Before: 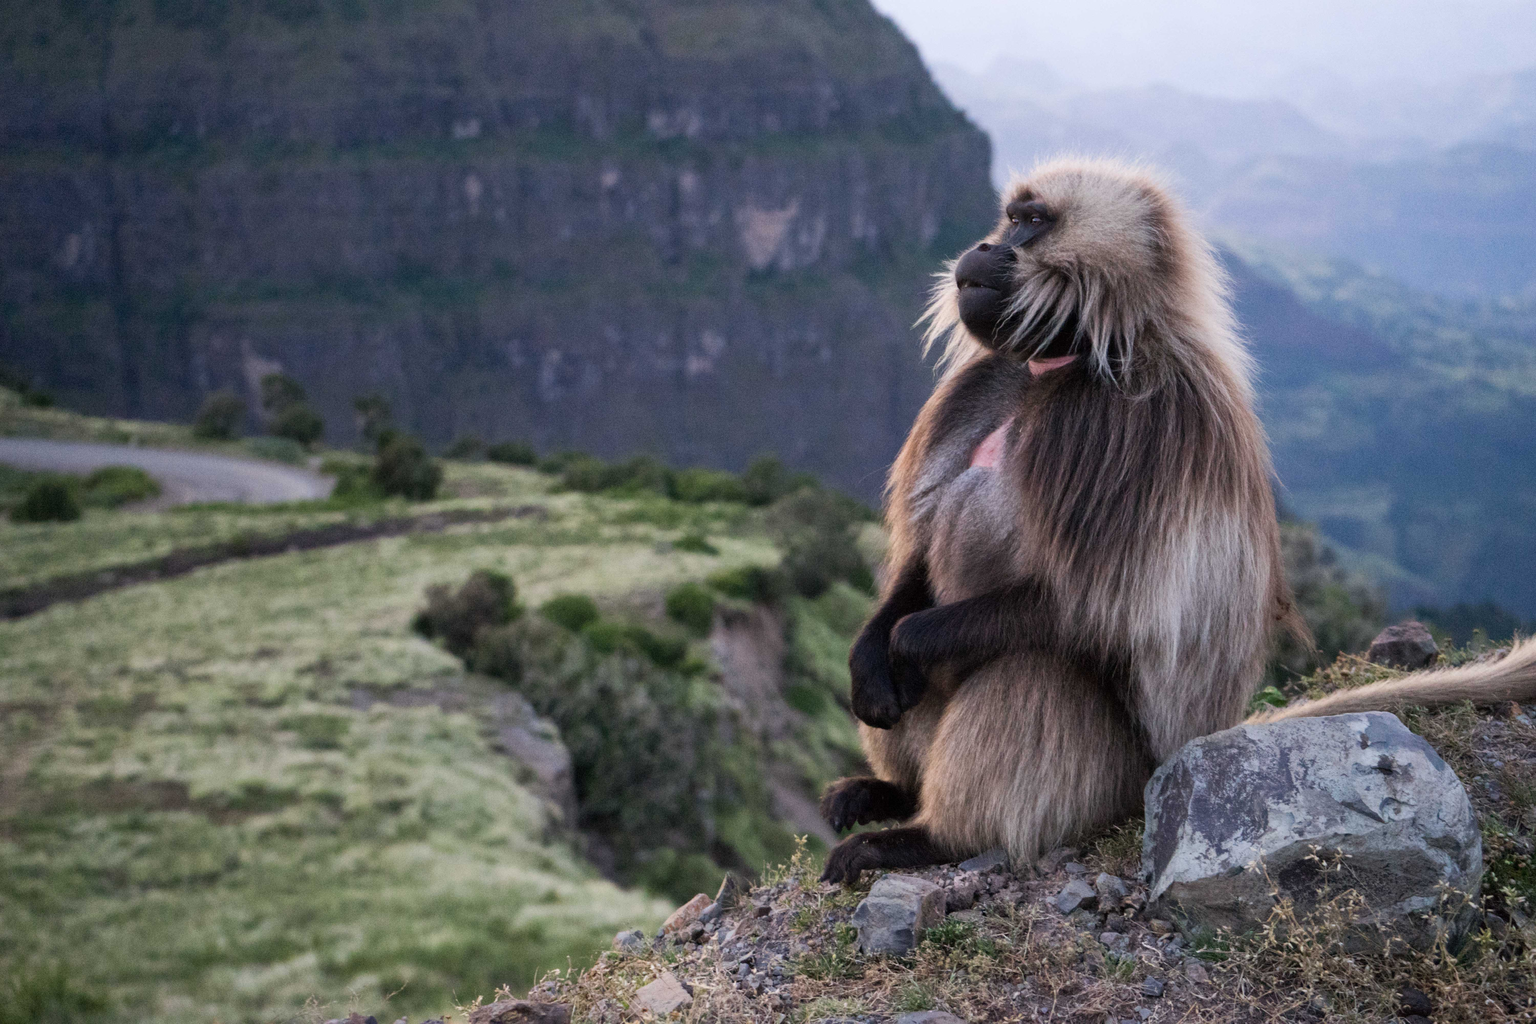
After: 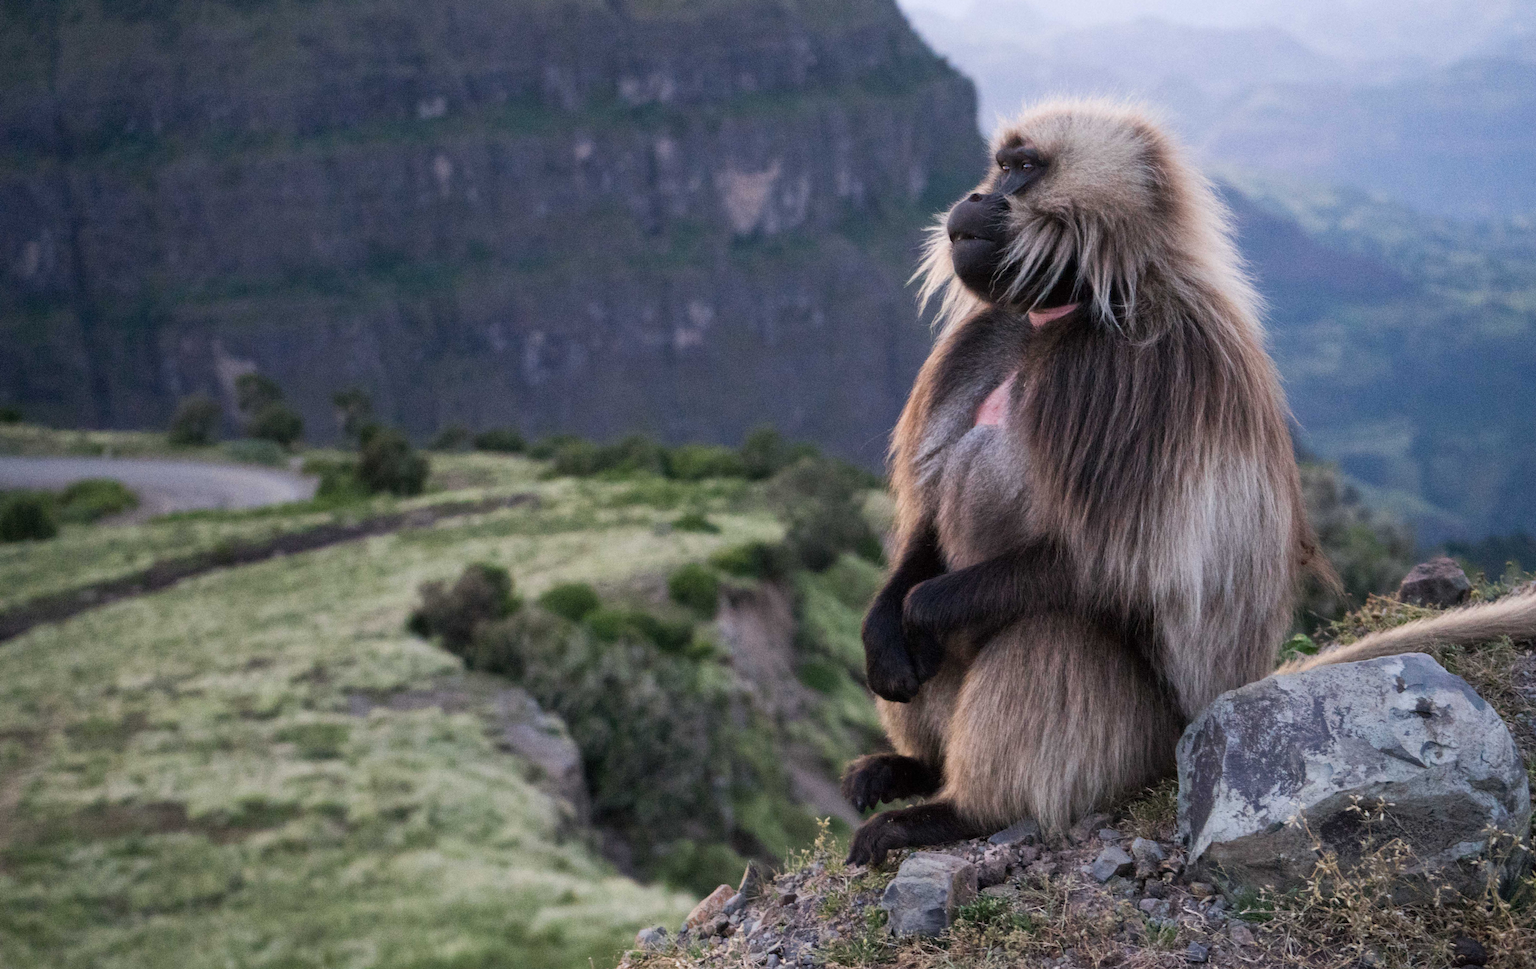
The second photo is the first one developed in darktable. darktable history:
grain: coarseness 14.57 ISO, strength 8.8%
rotate and perspective: rotation -3.52°, crop left 0.036, crop right 0.964, crop top 0.081, crop bottom 0.919
